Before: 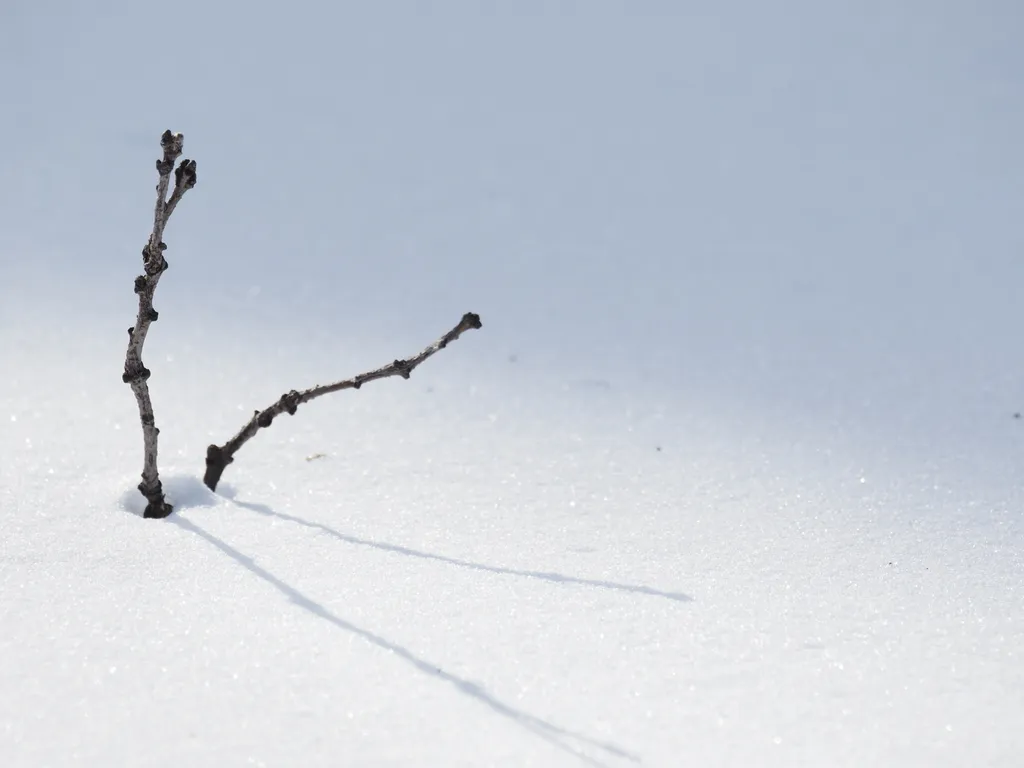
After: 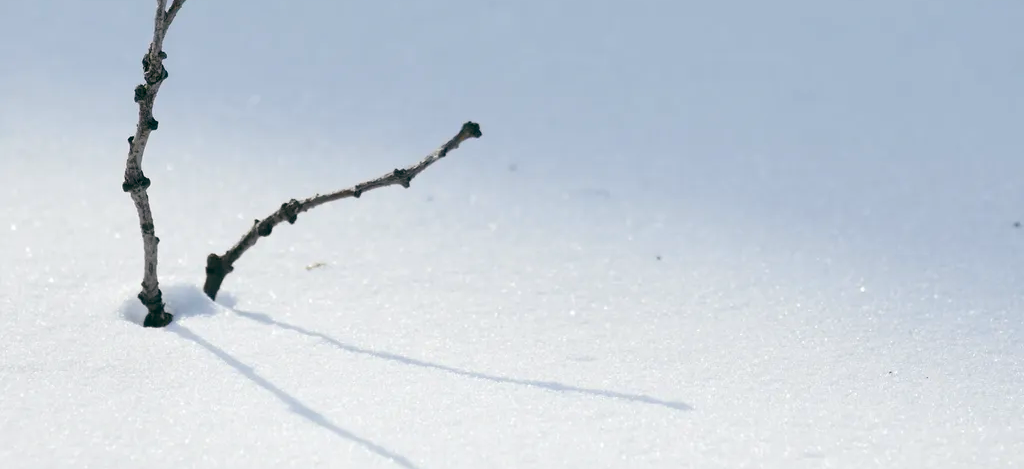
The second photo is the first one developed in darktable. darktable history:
color balance rgb: global offset › luminance -0.312%, global offset › chroma 0.112%, global offset › hue 165.64°, perceptual saturation grading › global saturation 25.41%
crop and rotate: top 24.913%, bottom 13.941%
